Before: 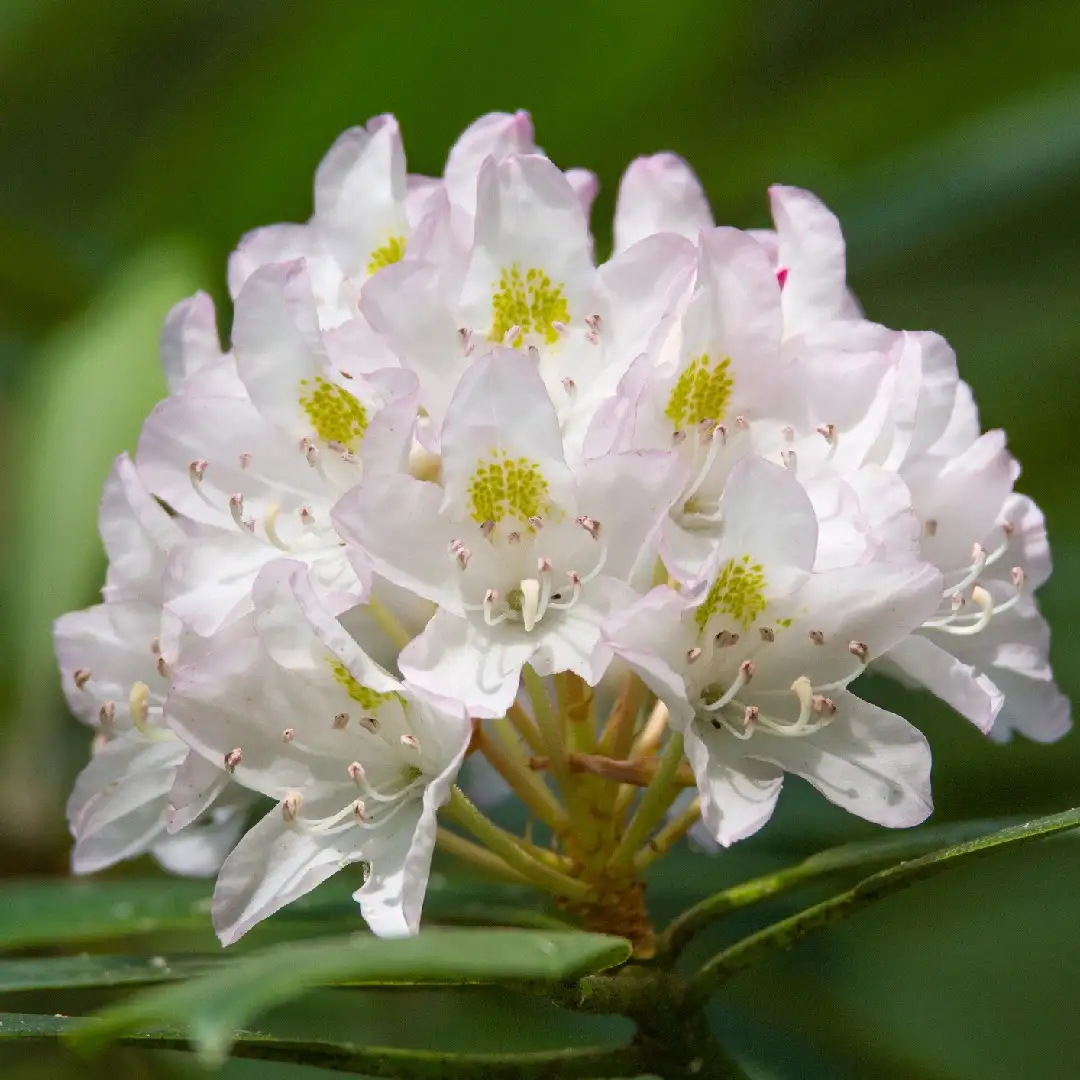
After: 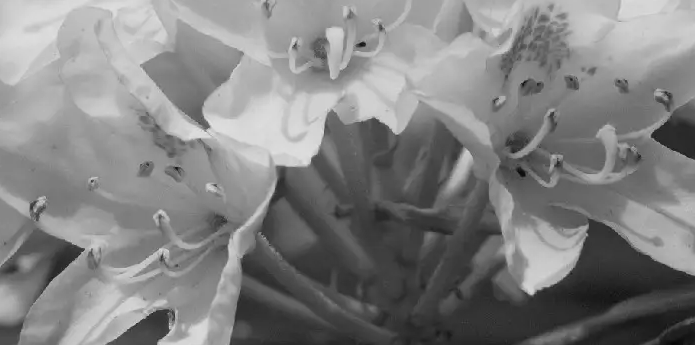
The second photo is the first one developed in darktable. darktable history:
crop: left 18.091%, top 51.13%, right 17.525%, bottom 16.85%
color calibration: output gray [0.21, 0.42, 0.37, 0], gray › normalize channels true, illuminant same as pipeline (D50), adaptation XYZ, x 0.346, y 0.359, gamut compression 0
monochrome: a -71.75, b 75.82
